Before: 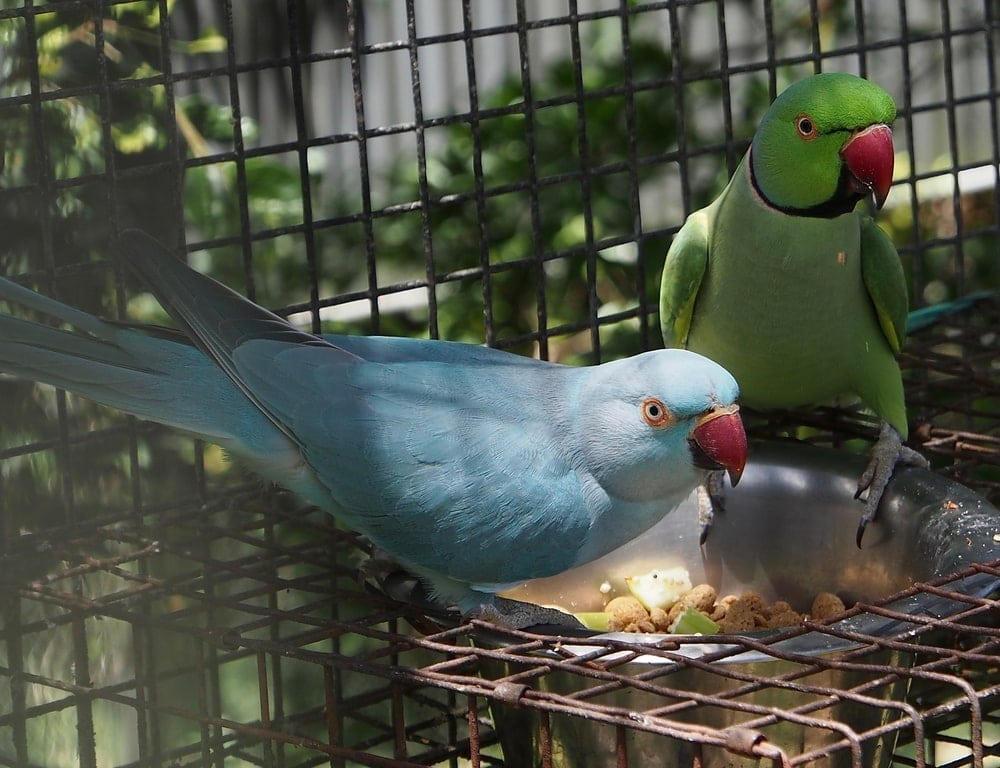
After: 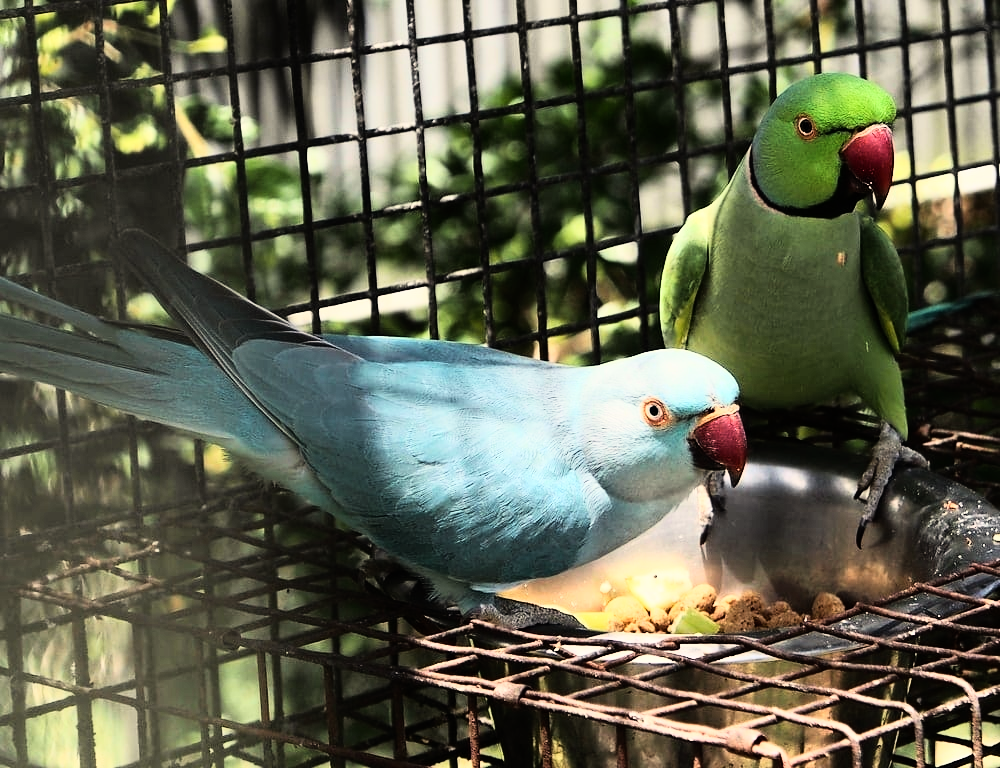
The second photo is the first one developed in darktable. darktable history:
exposure: exposure -0.05 EV
rgb curve: curves: ch0 [(0, 0) (0.21, 0.15) (0.24, 0.21) (0.5, 0.75) (0.75, 0.96) (0.89, 0.99) (1, 1)]; ch1 [(0, 0.02) (0.21, 0.13) (0.25, 0.2) (0.5, 0.67) (0.75, 0.9) (0.89, 0.97) (1, 1)]; ch2 [(0, 0.02) (0.21, 0.13) (0.25, 0.2) (0.5, 0.67) (0.75, 0.9) (0.89, 0.97) (1, 1)], compensate middle gray true
white balance: red 1.045, blue 0.932
